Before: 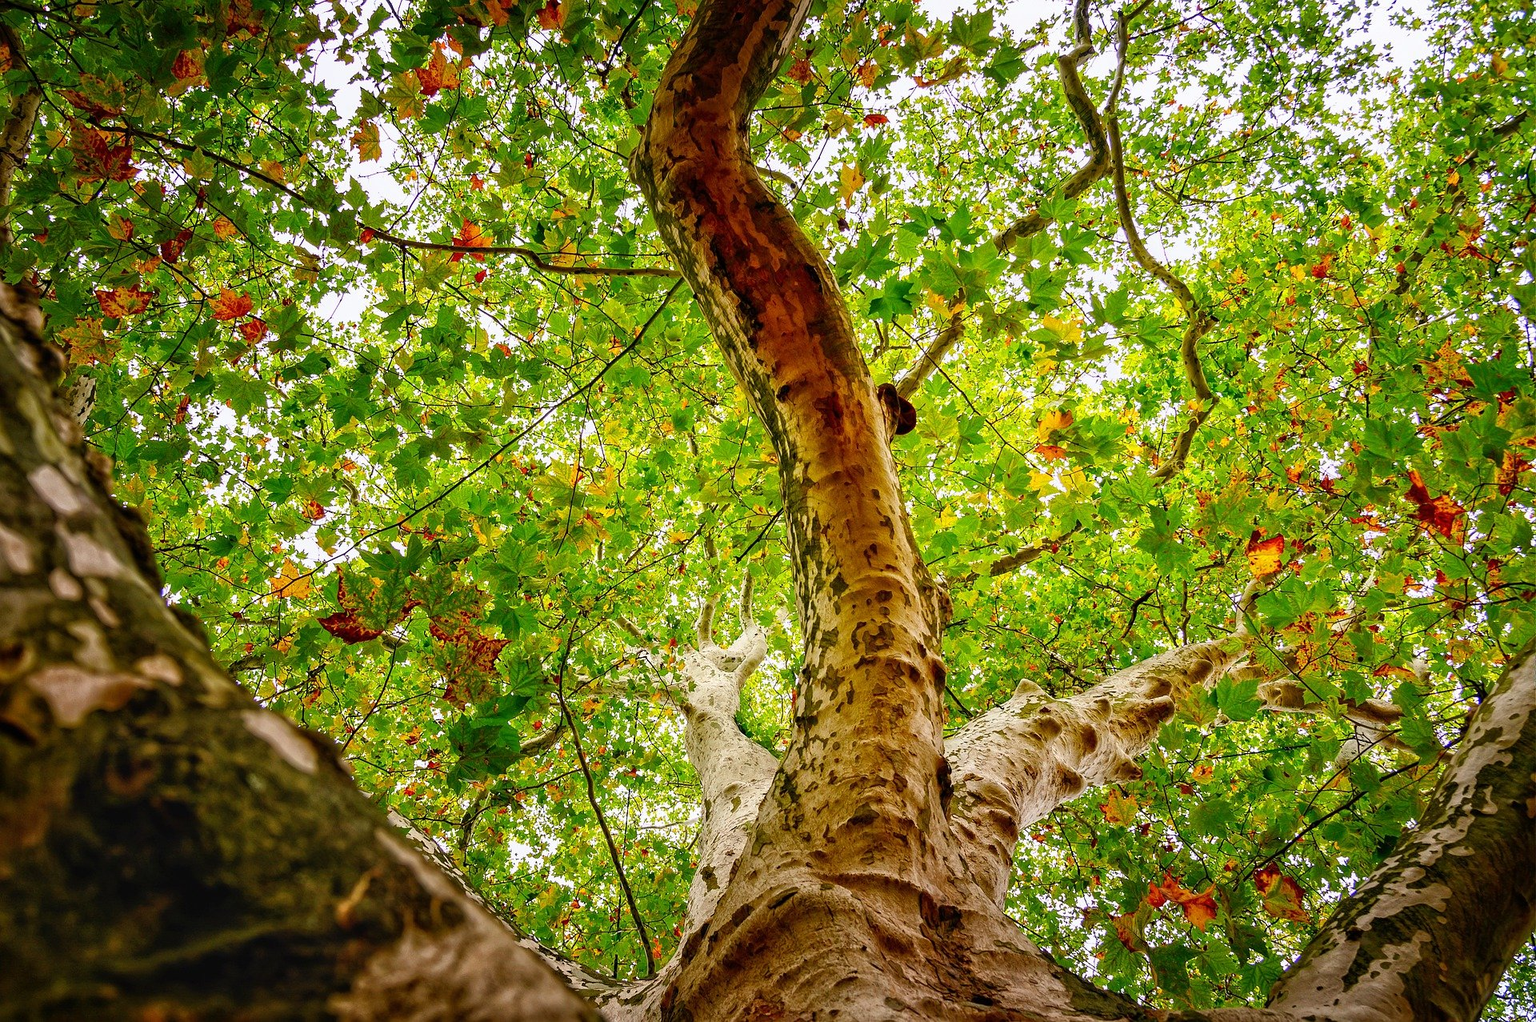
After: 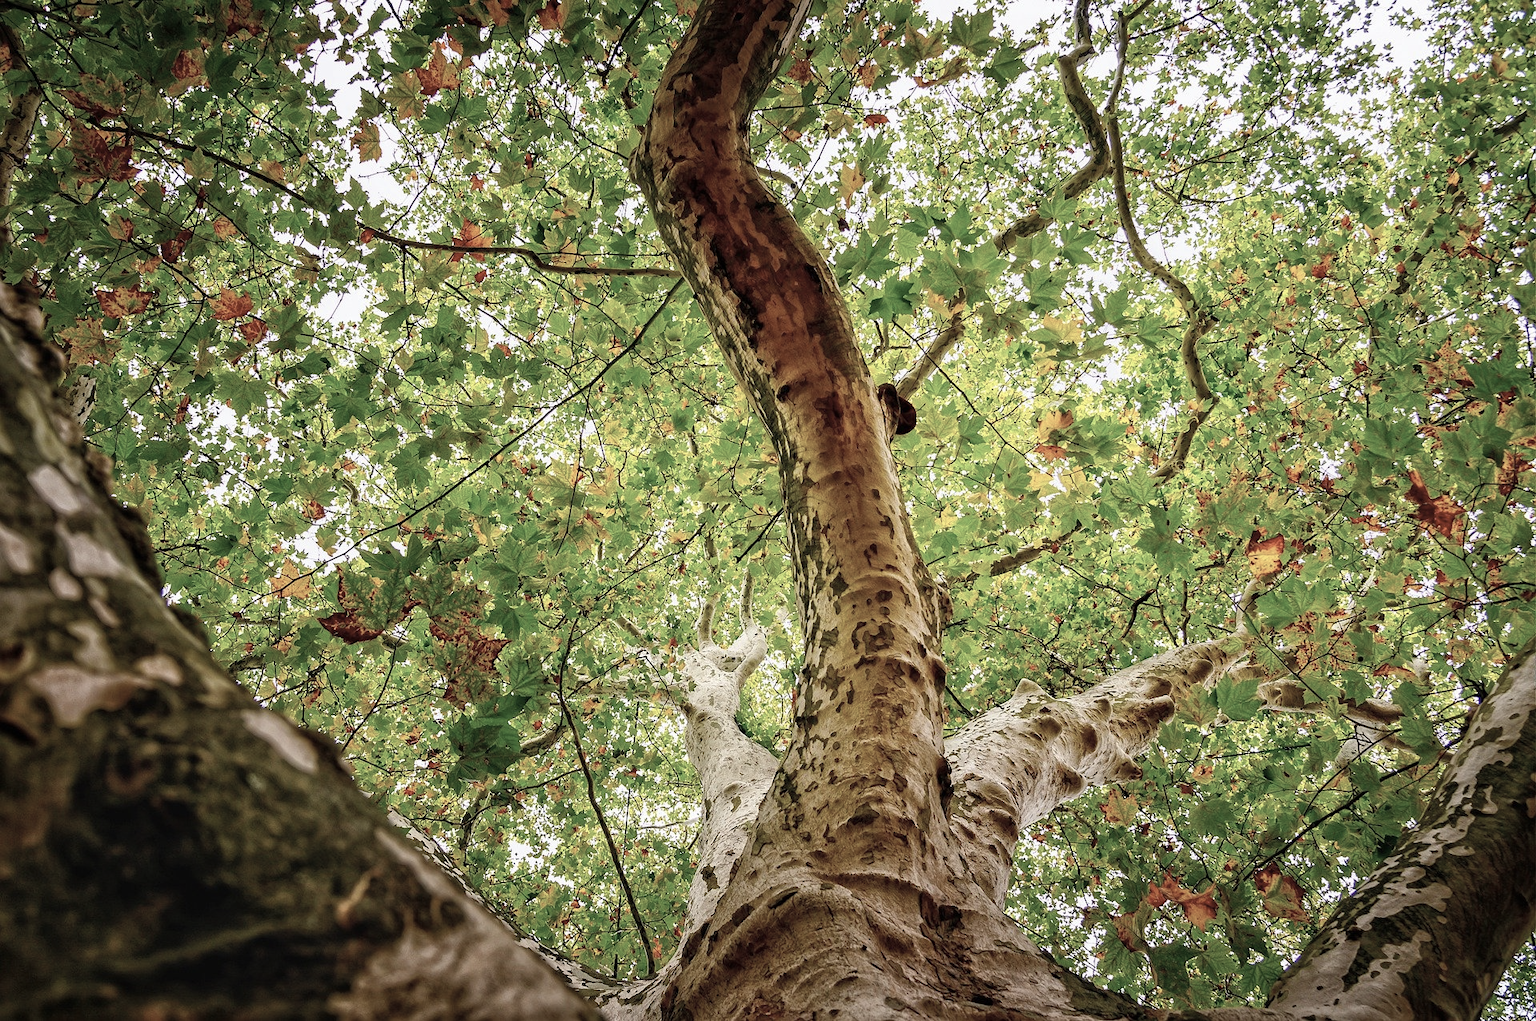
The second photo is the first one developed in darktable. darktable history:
color correction: highlights b* 0.059, saturation 0.524
